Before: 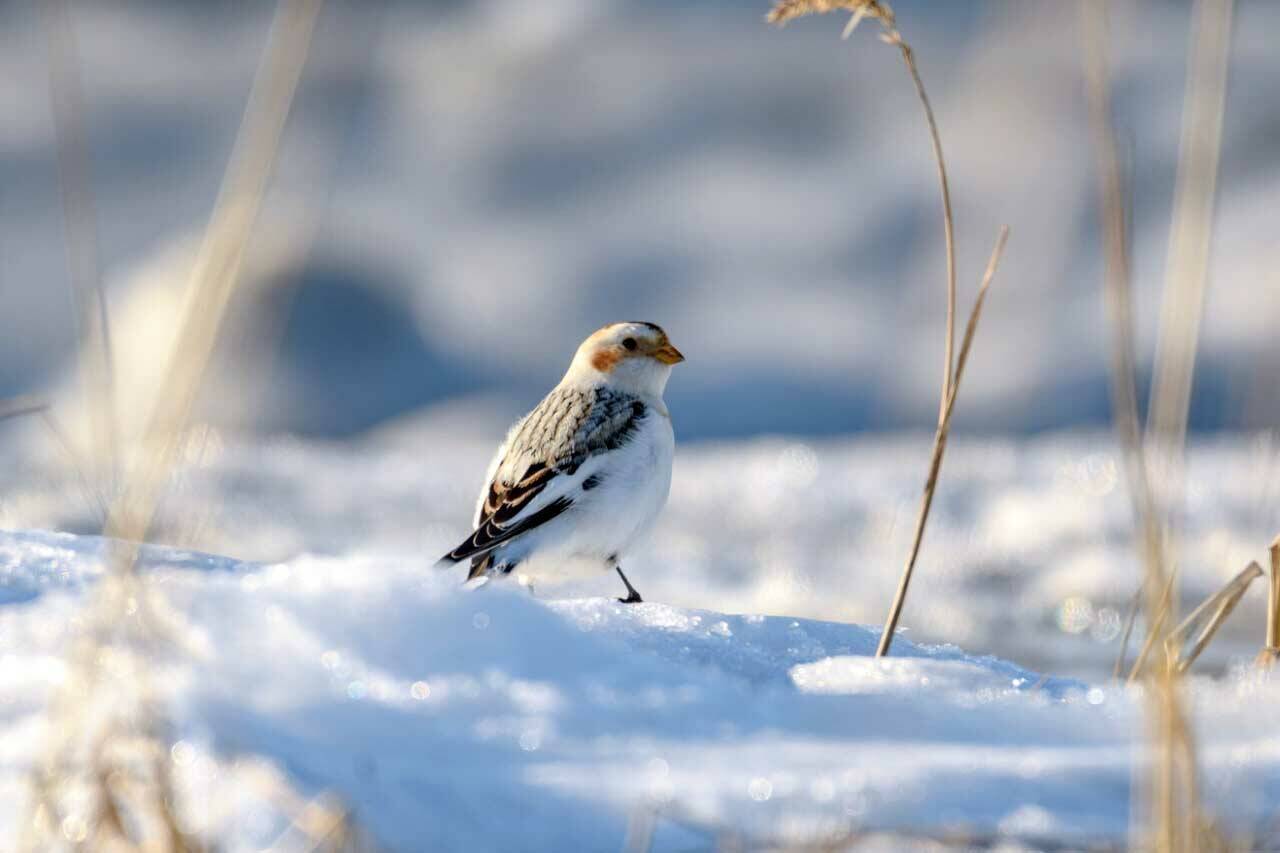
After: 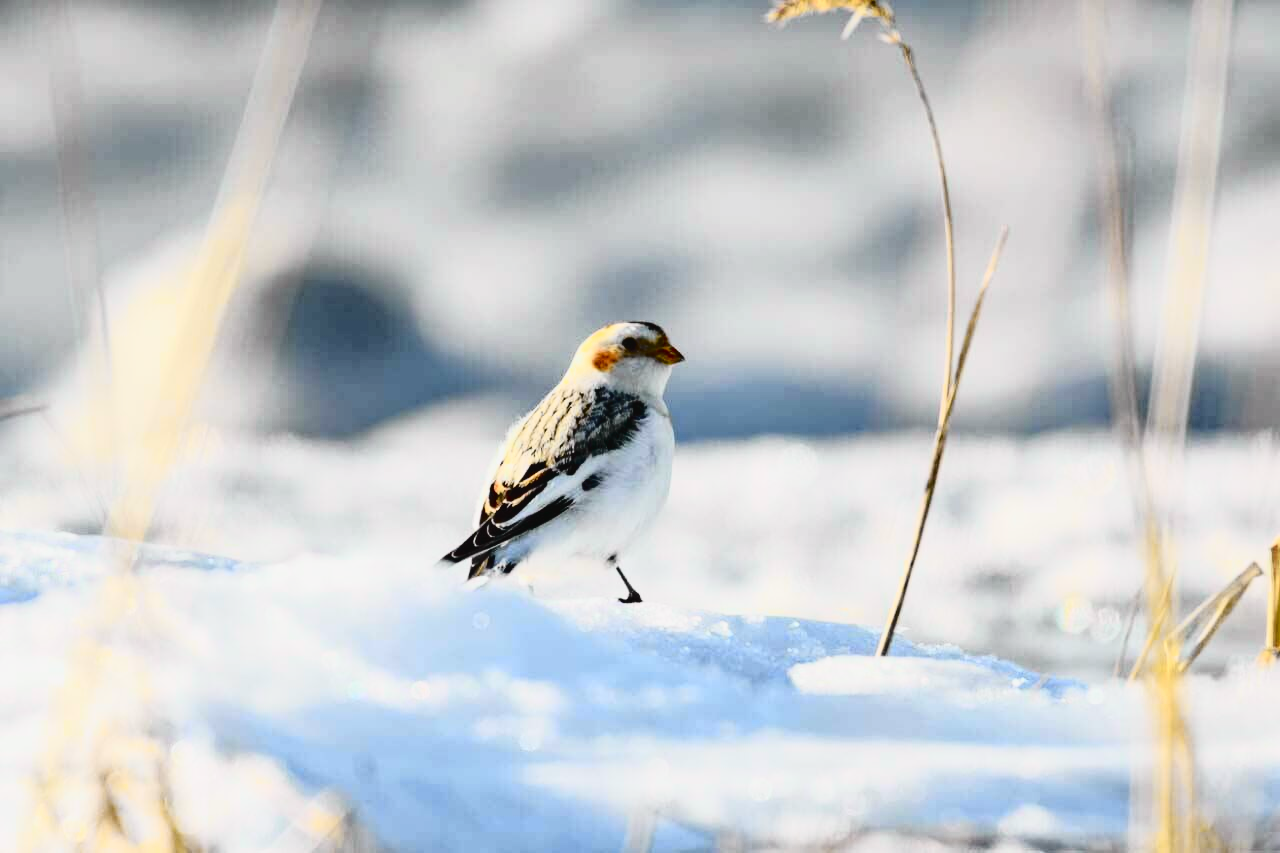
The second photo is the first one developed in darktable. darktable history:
contrast brightness saturation: contrast 0.293
tone curve: curves: ch0 [(0, 0.029) (0.168, 0.142) (0.359, 0.44) (0.469, 0.544) (0.634, 0.722) (0.858, 0.903) (1, 0.968)]; ch1 [(0, 0) (0.437, 0.453) (0.472, 0.47) (0.502, 0.502) (0.54, 0.534) (0.57, 0.592) (0.618, 0.66) (0.699, 0.749) (0.859, 0.899) (1, 1)]; ch2 [(0, 0) (0.33, 0.301) (0.421, 0.443) (0.476, 0.498) (0.505, 0.503) (0.547, 0.557) (0.586, 0.634) (0.608, 0.676) (1, 1)], color space Lab, independent channels, preserve colors none
